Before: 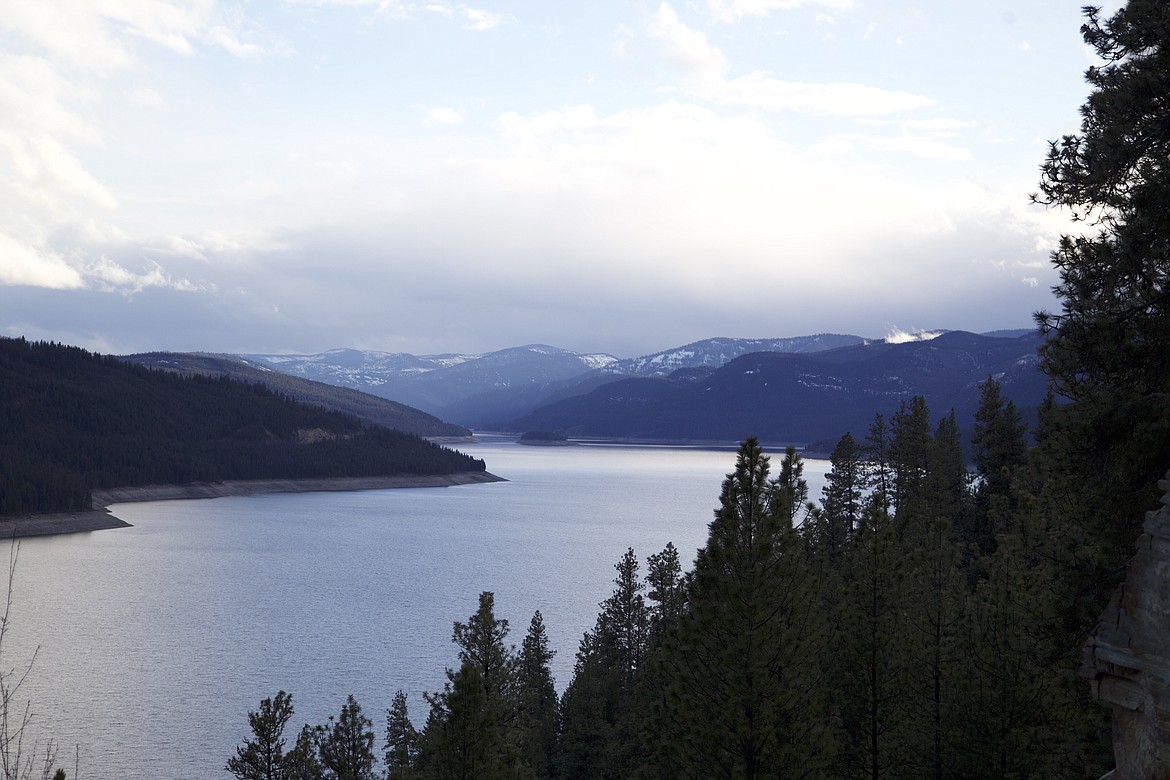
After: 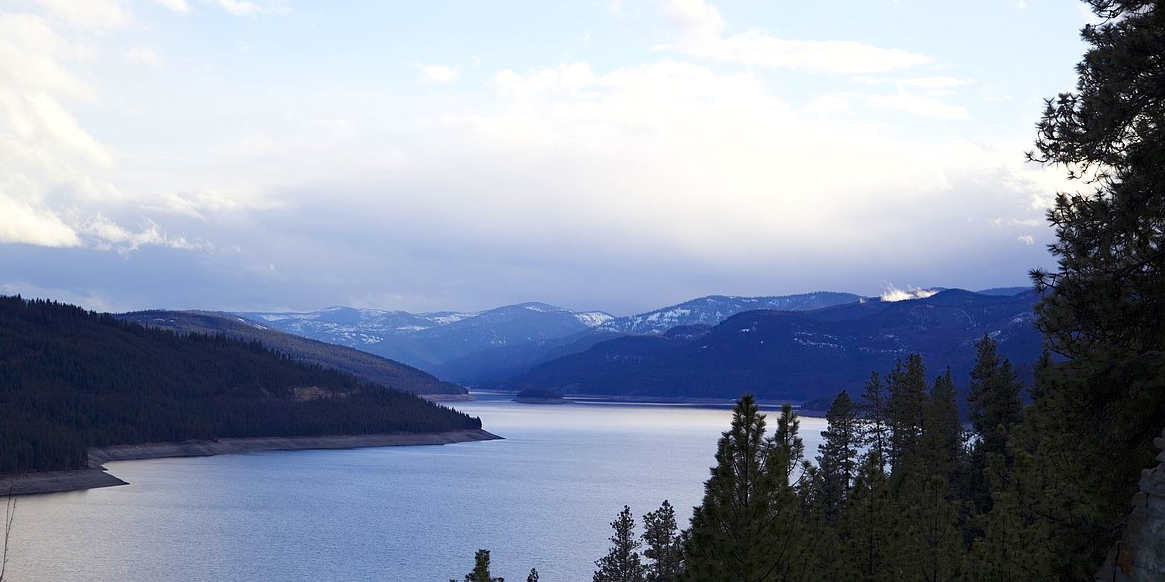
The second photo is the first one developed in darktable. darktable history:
haze removal: compatibility mode true, adaptive false
crop: left 0.387%, top 5.469%, bottom 19.809%
color balance rgb: linear chroma grading › global chroma 15%, perceptual saturation grading › global saturation 30%
